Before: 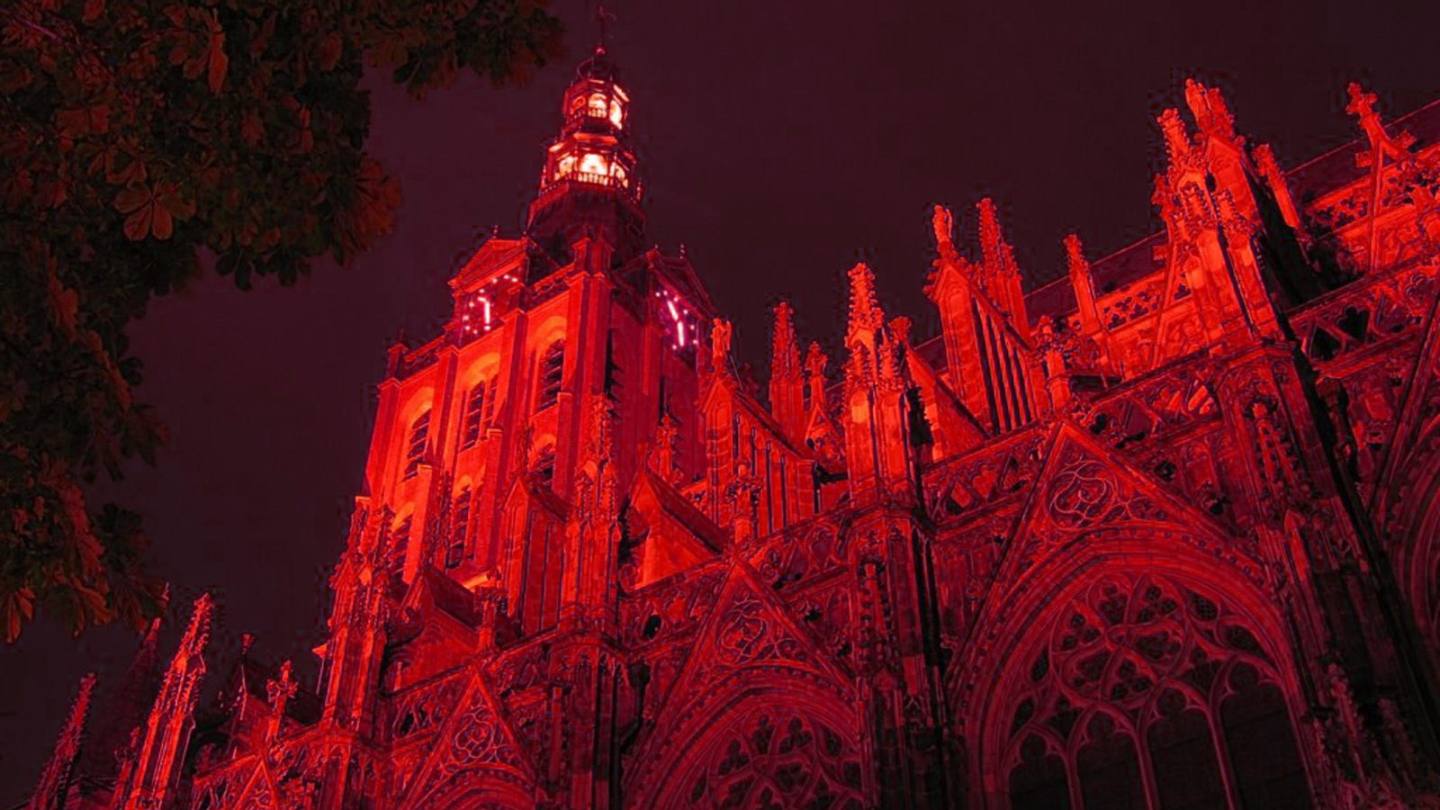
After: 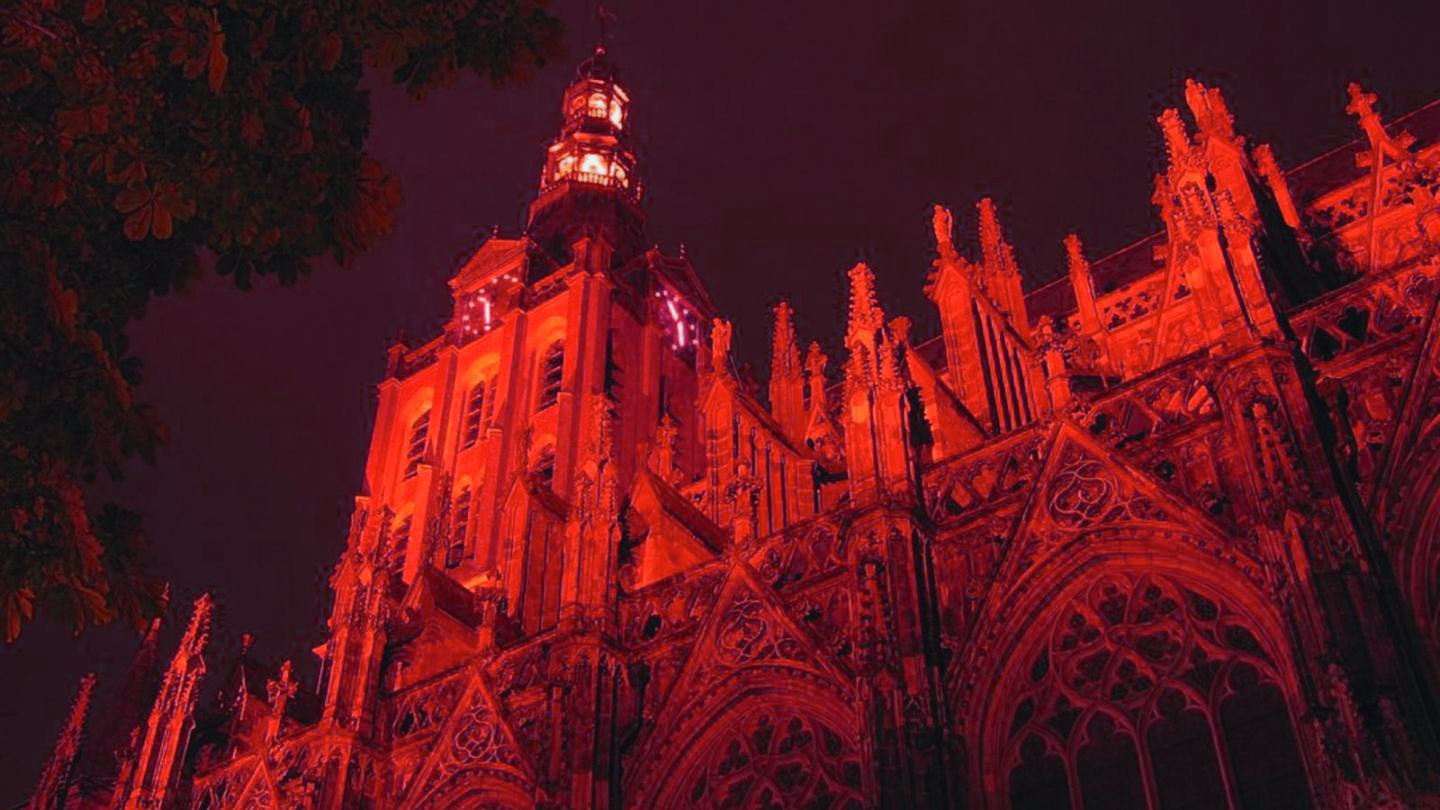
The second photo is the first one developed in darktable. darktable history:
tone curve: curves: ch0 [(0, 0.026) (0.175, 0.178) (0.463, 0.502) (0.796, 0.764) (1, 0.961)]; ch1 [(0, 0) (0.437, 0.398) (0.469, 0.472) (0.505, 0.504) (0.553, 0.552) (1, 1)]; ch2 [(0, 0) (0.505, 0.495) (0.579, 0.579) (1, 1)], color space Lab, independent channels, preserve colors none
exposure: black level correction 0, compensate exposure bias true, compensate highlight preservation false
